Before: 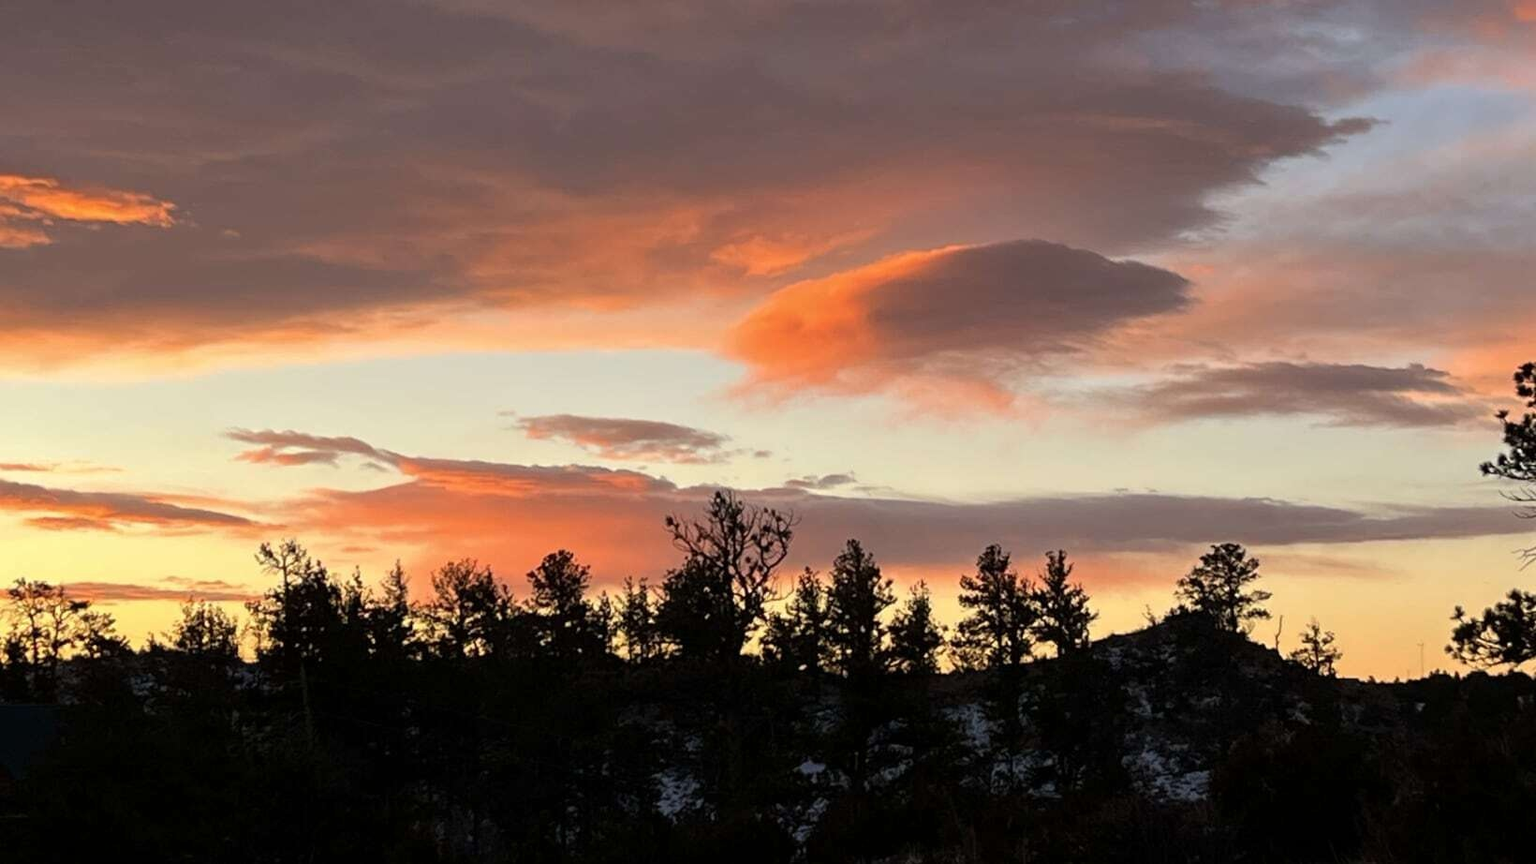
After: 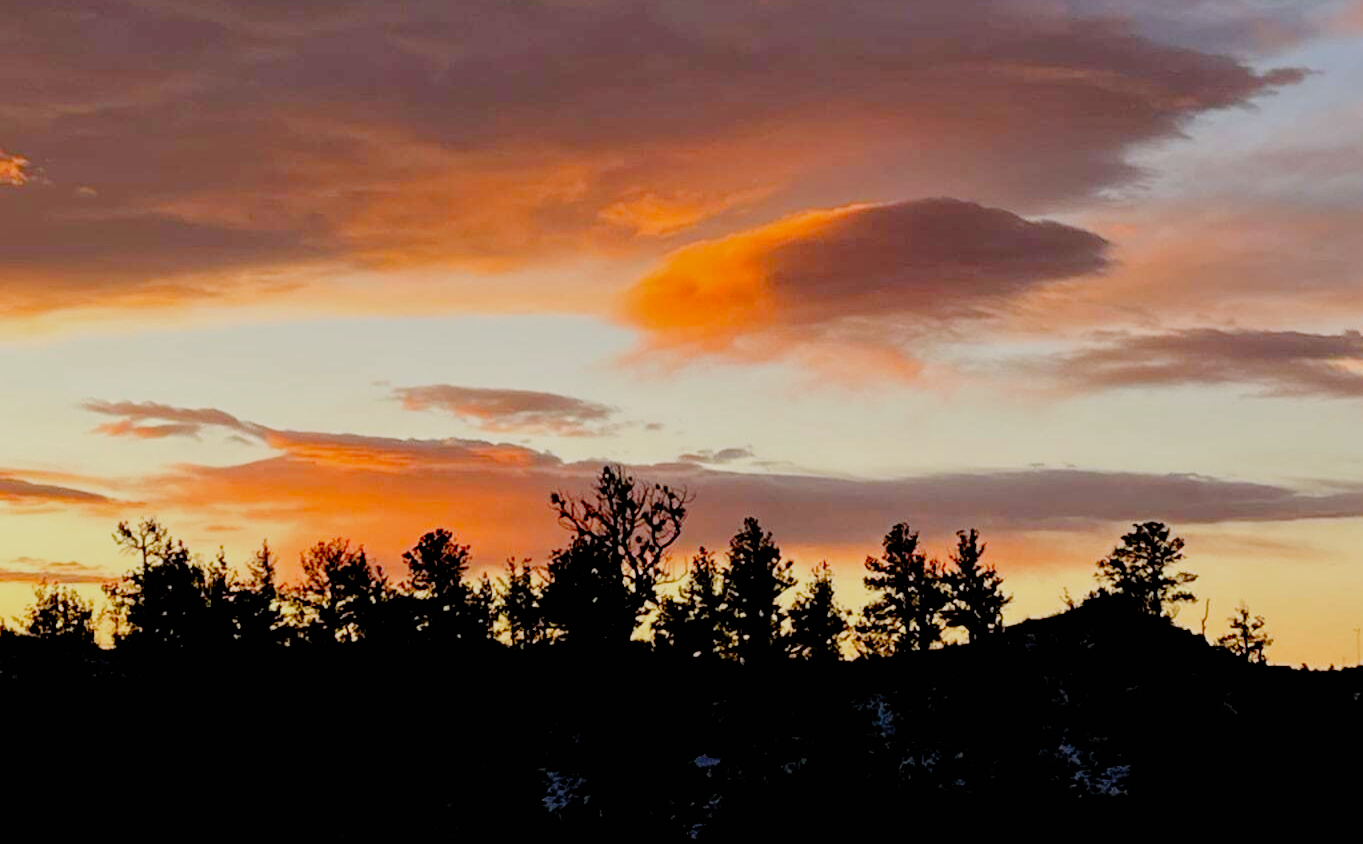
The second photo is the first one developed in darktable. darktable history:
filmic rgb: black relative exposure -4.4 EV, white relative exposure 5 EV, hardness 2.21, latitude 39.6%, contrast 1.158, highlights saturation mix 11.34%, shadows ↔ highlights balance 0.937%, preserve chrominance no, color science v5 (2021)
crop: left 9.783%, top 6.304%, right 7.078%, bottom 2.104%
